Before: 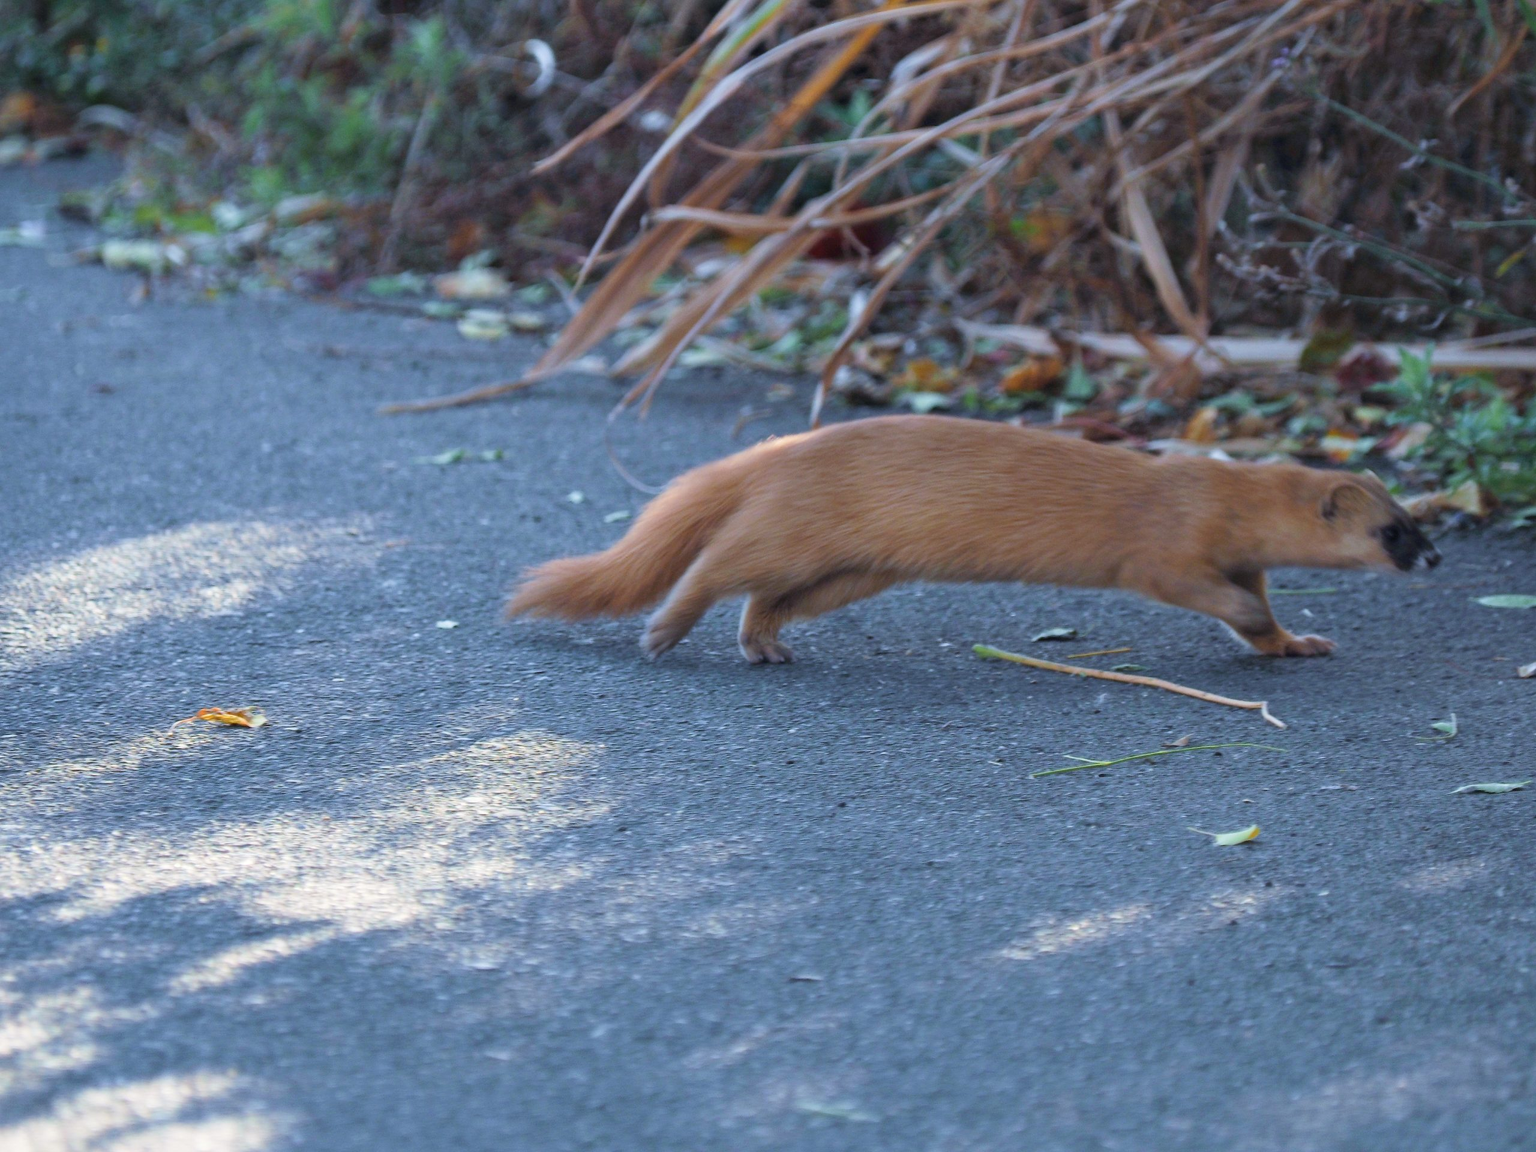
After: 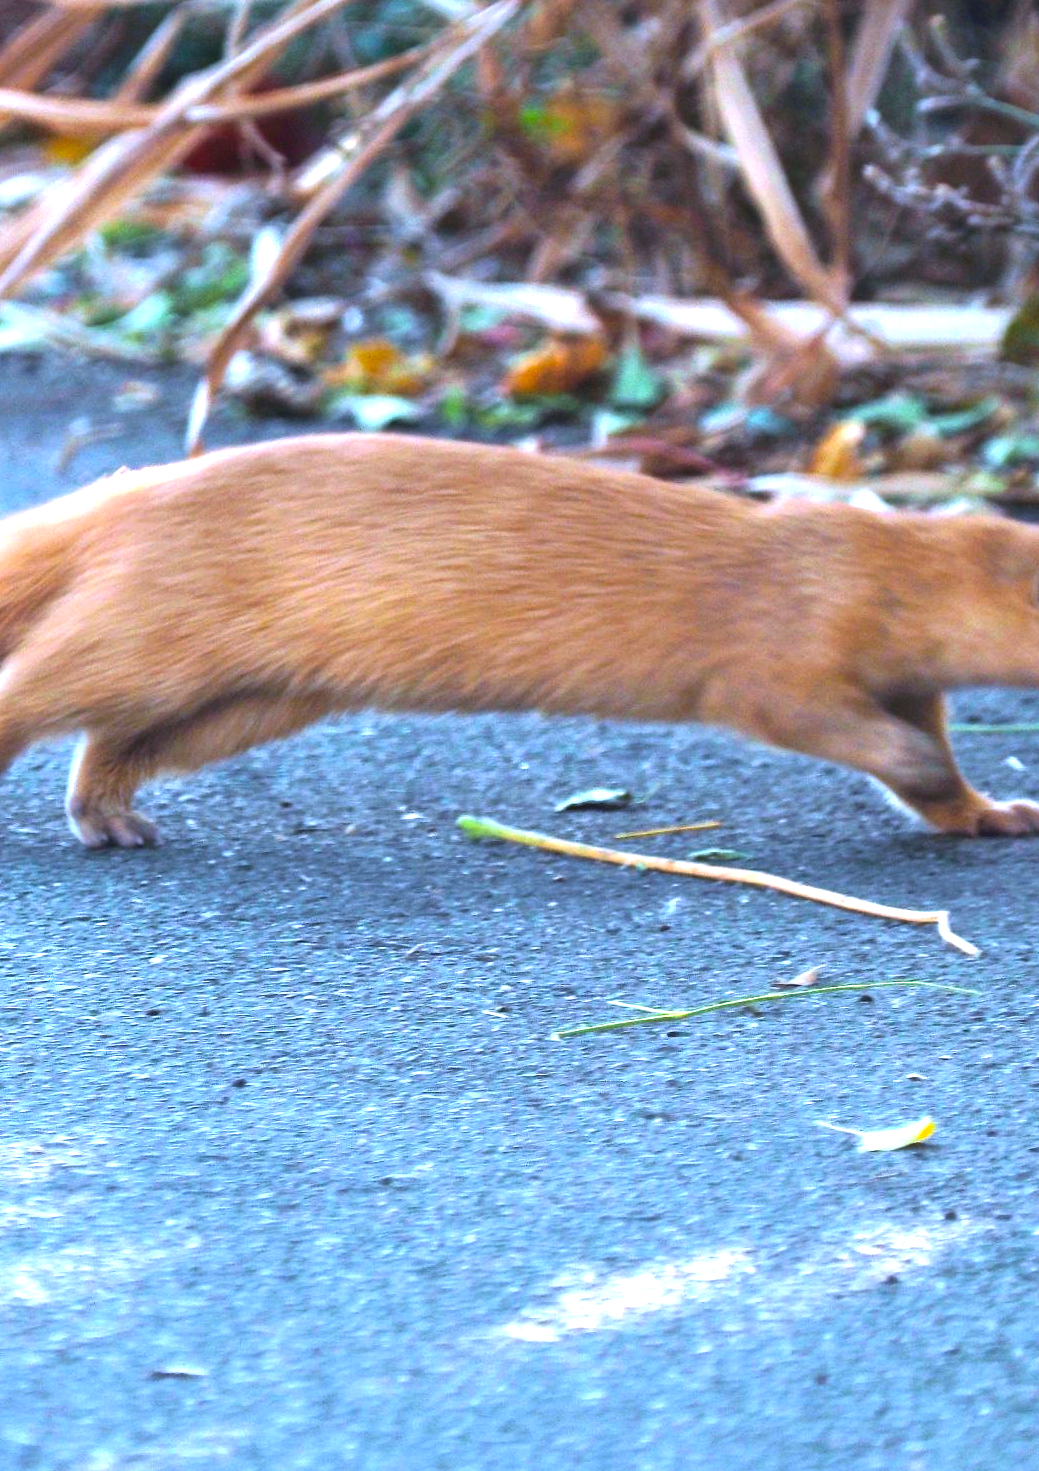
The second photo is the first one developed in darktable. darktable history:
crop: left 45.482%, top 13.47%, right 13.923%, bottom 9.879%
color balance rgb: power › hue 308.36°, perceptual saturation grading › global saturation 25.746%, perceptual brilliance grading › global brilliance 14.386%, perceptual brilliance grading › shadows -35.033%, global vibrance 19.724%
exposure: black level correction -0.002, exposure 1.114 EV, compensate exposure bias true, compensate highlight preservation false
